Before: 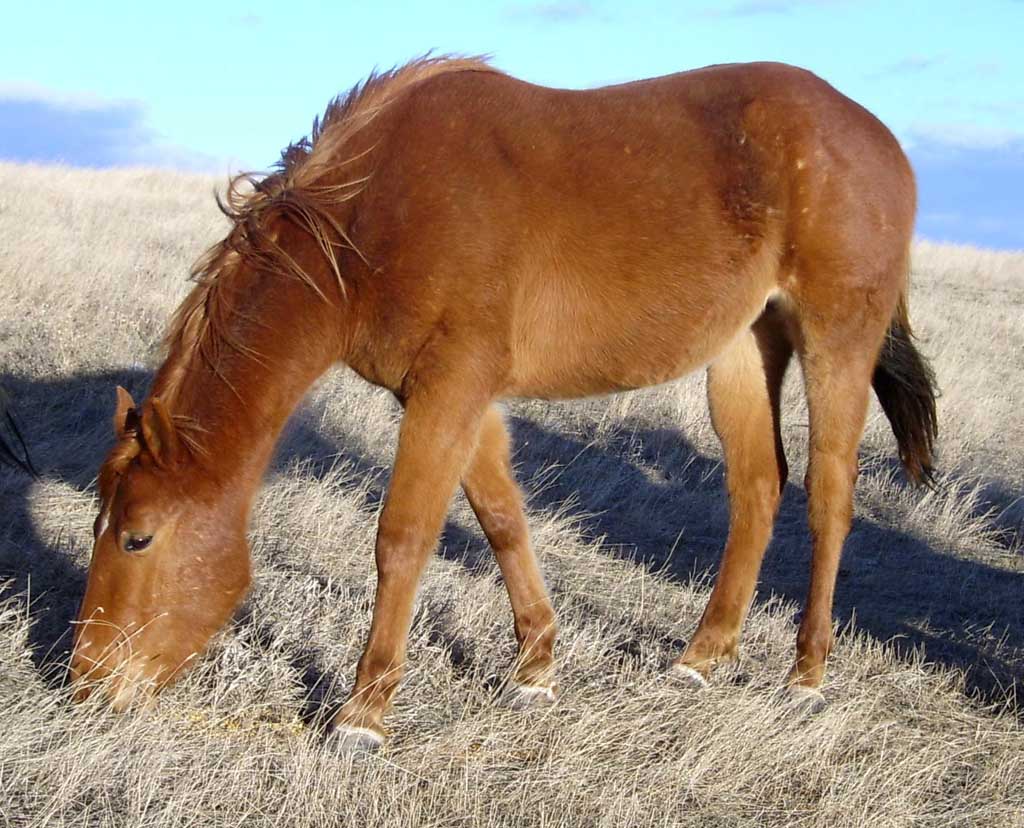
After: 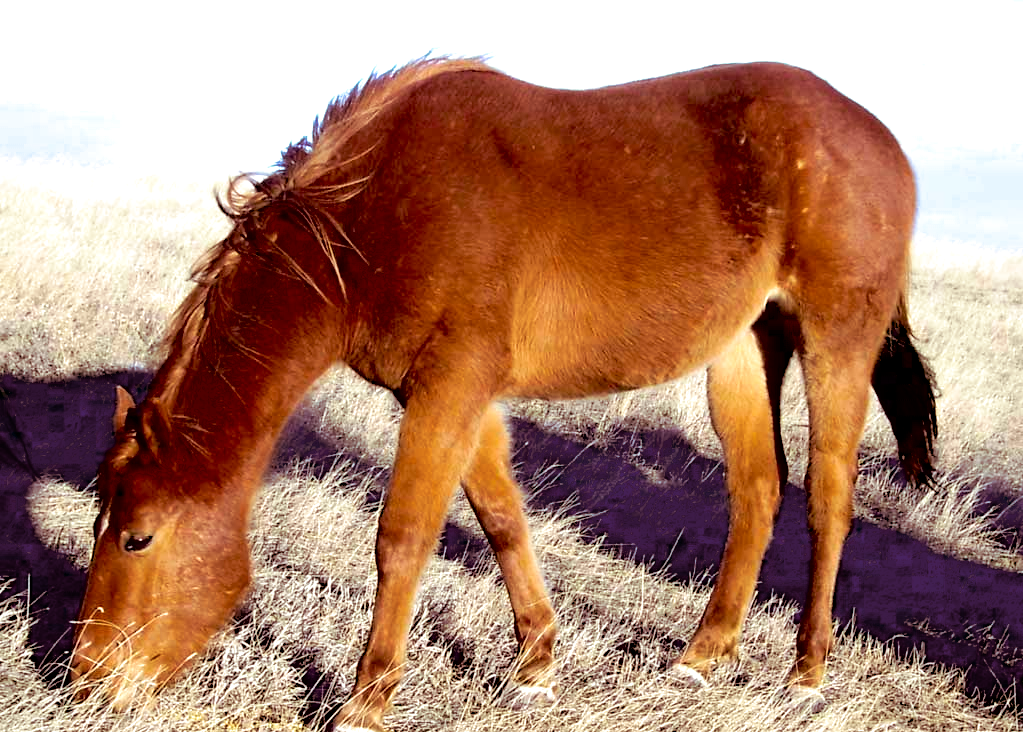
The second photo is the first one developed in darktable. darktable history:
split-toning: on, module defaults
exposure: black level correction 0.04, exposure 0.5 EV, compensate highlight preservation false
crop and rotate: top 0%, bottom 11.49%
contrast brightness saturation: contrast 0.04, saturation 0.16
